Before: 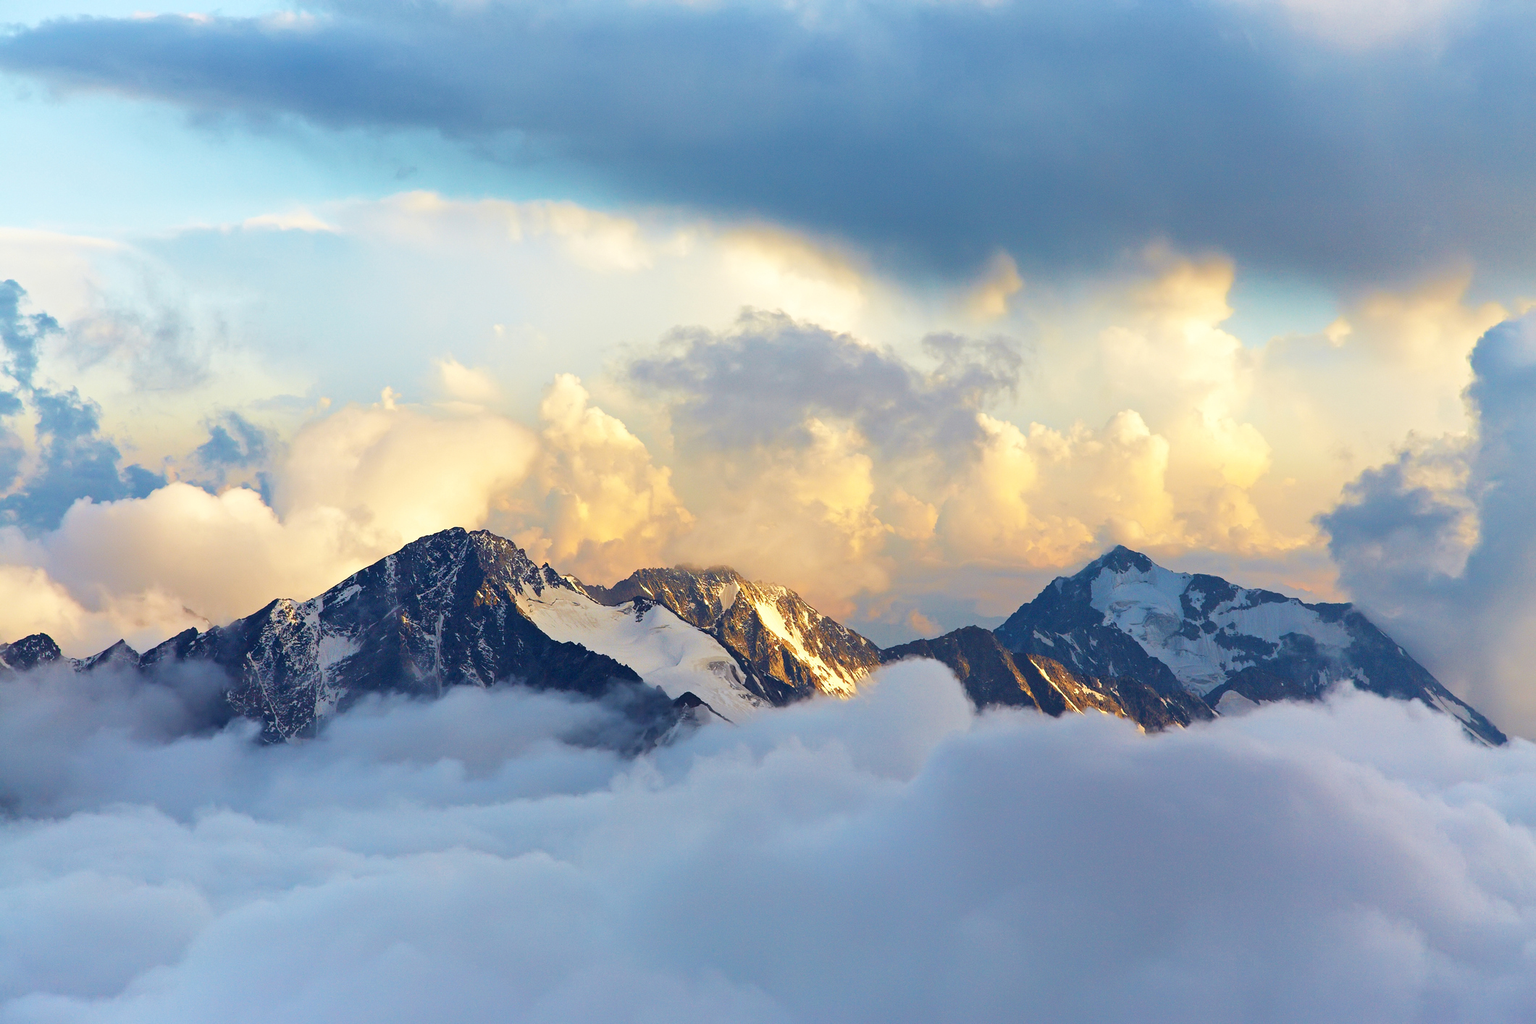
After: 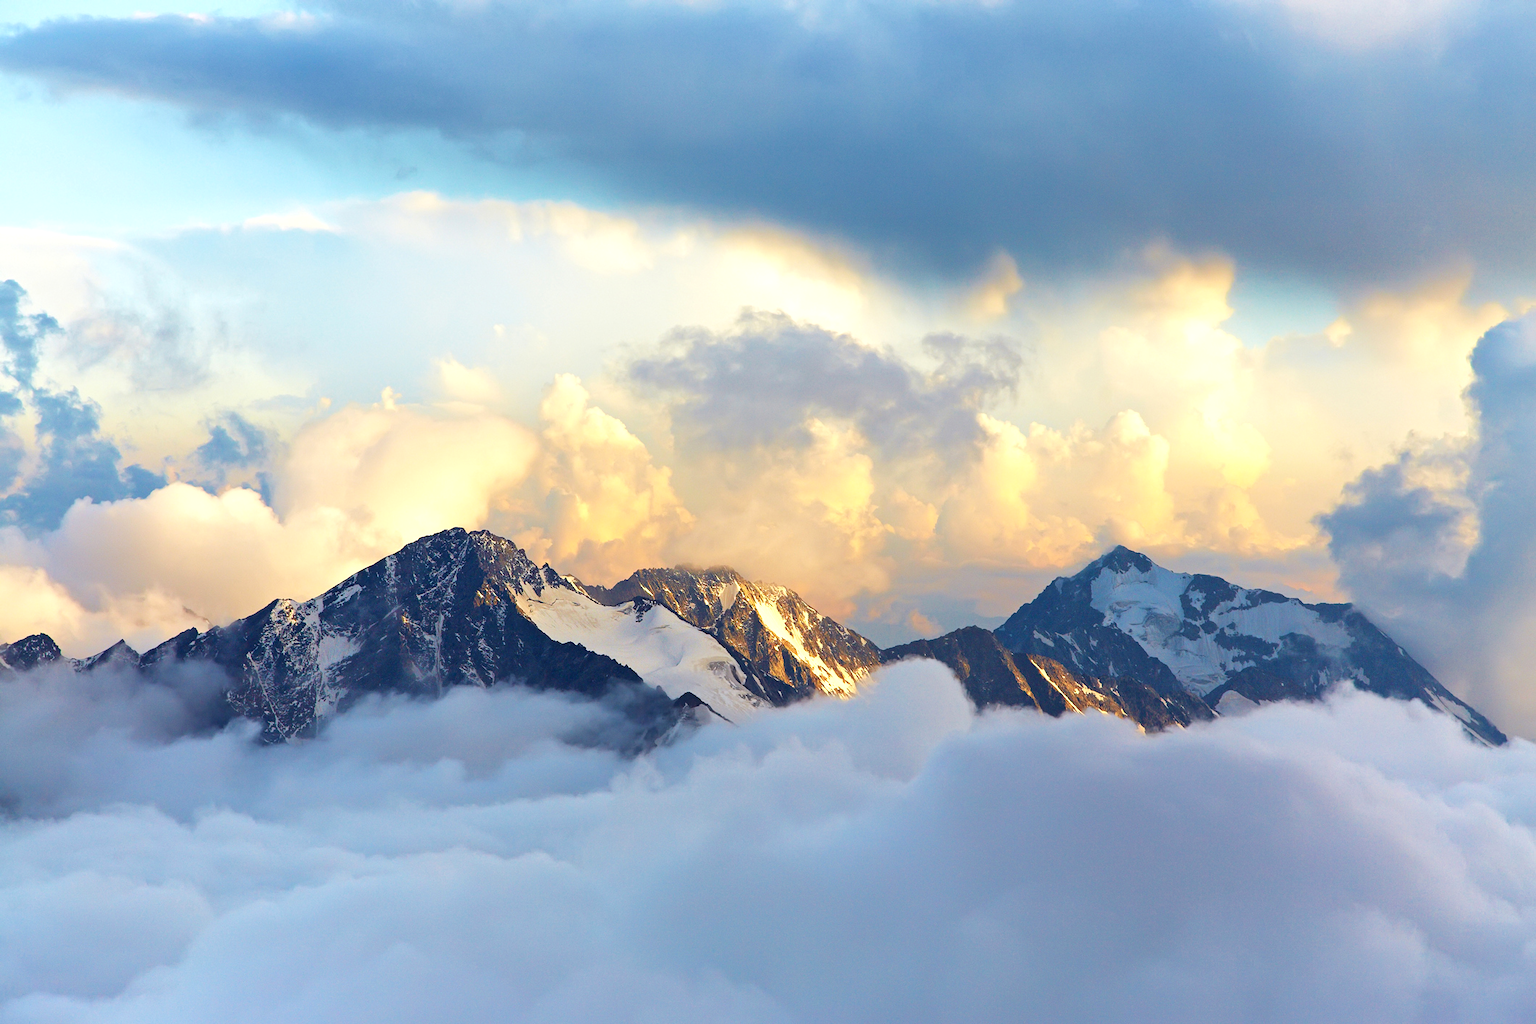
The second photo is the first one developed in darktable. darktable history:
exposure: exposure 0.221 EV, compensate highlight preservation false
